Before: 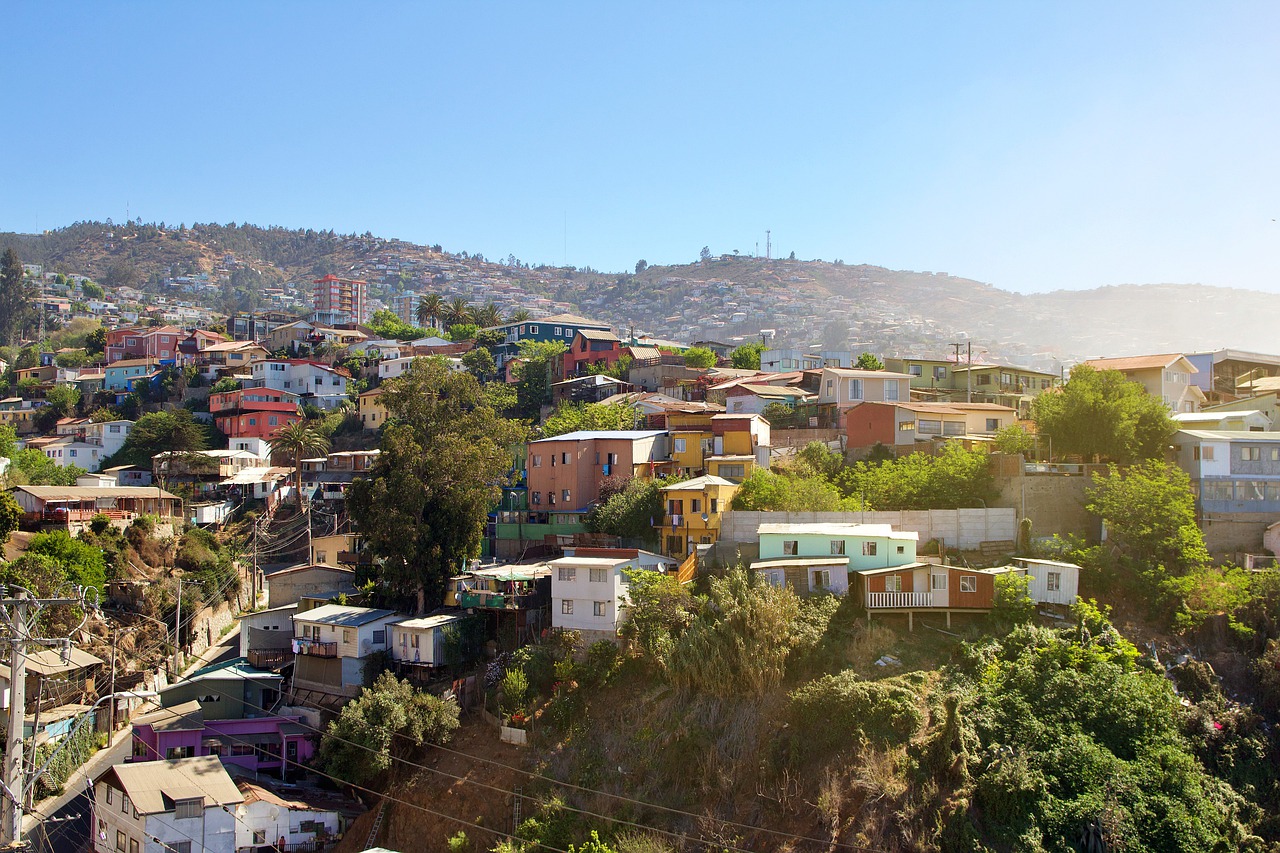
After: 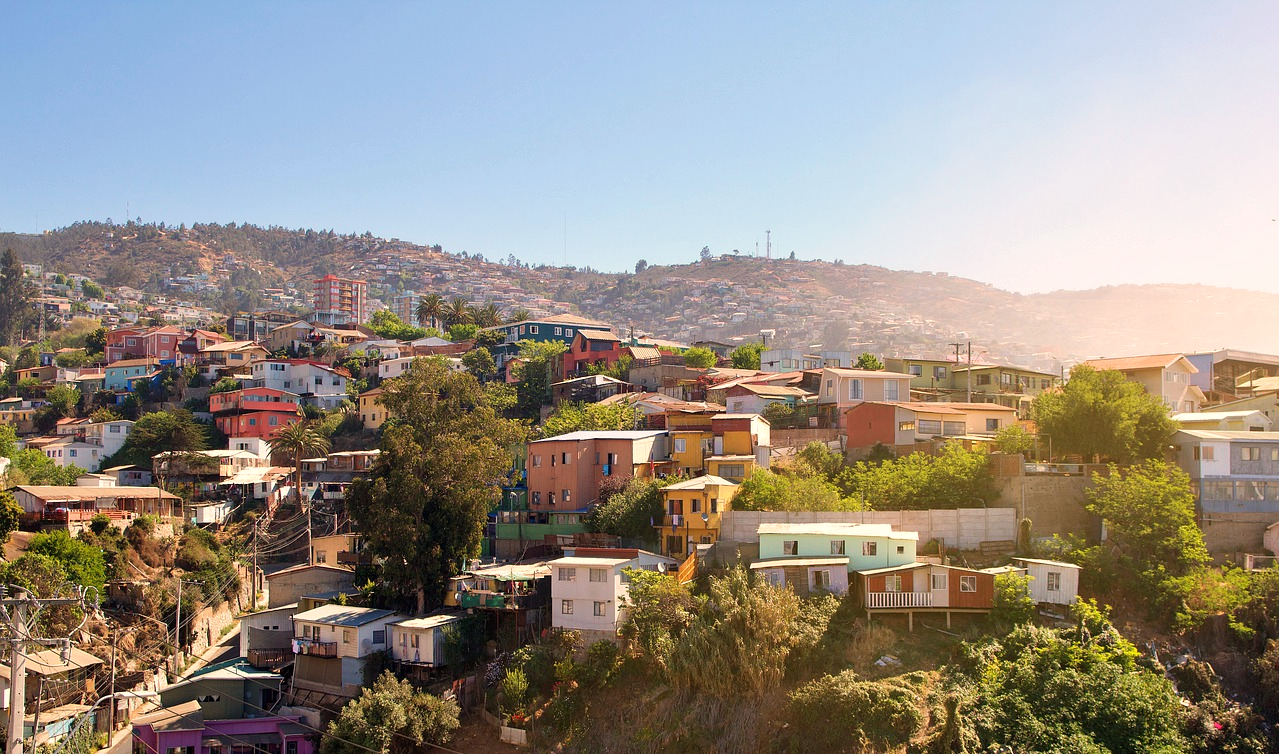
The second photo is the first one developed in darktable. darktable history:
white balance: red 1.127, blue 0.943
crop and rotate: top 0%, bottom 11.49%
